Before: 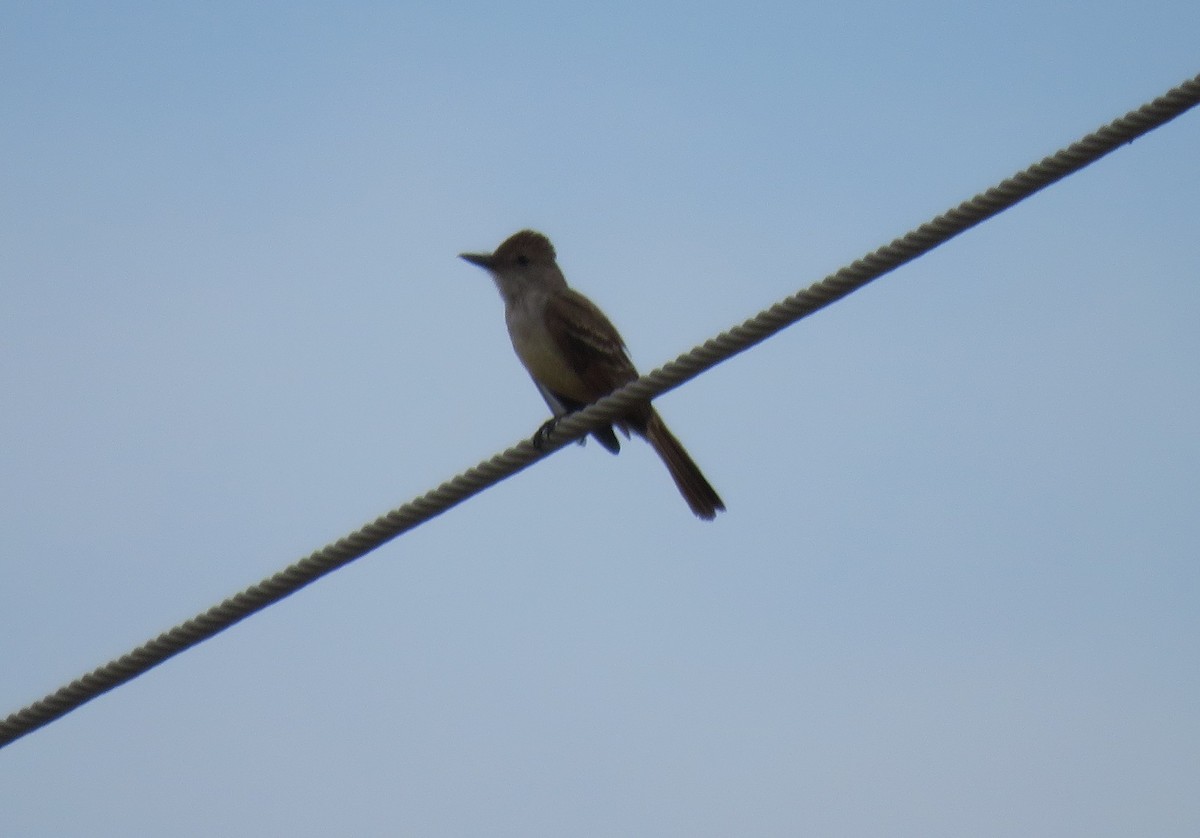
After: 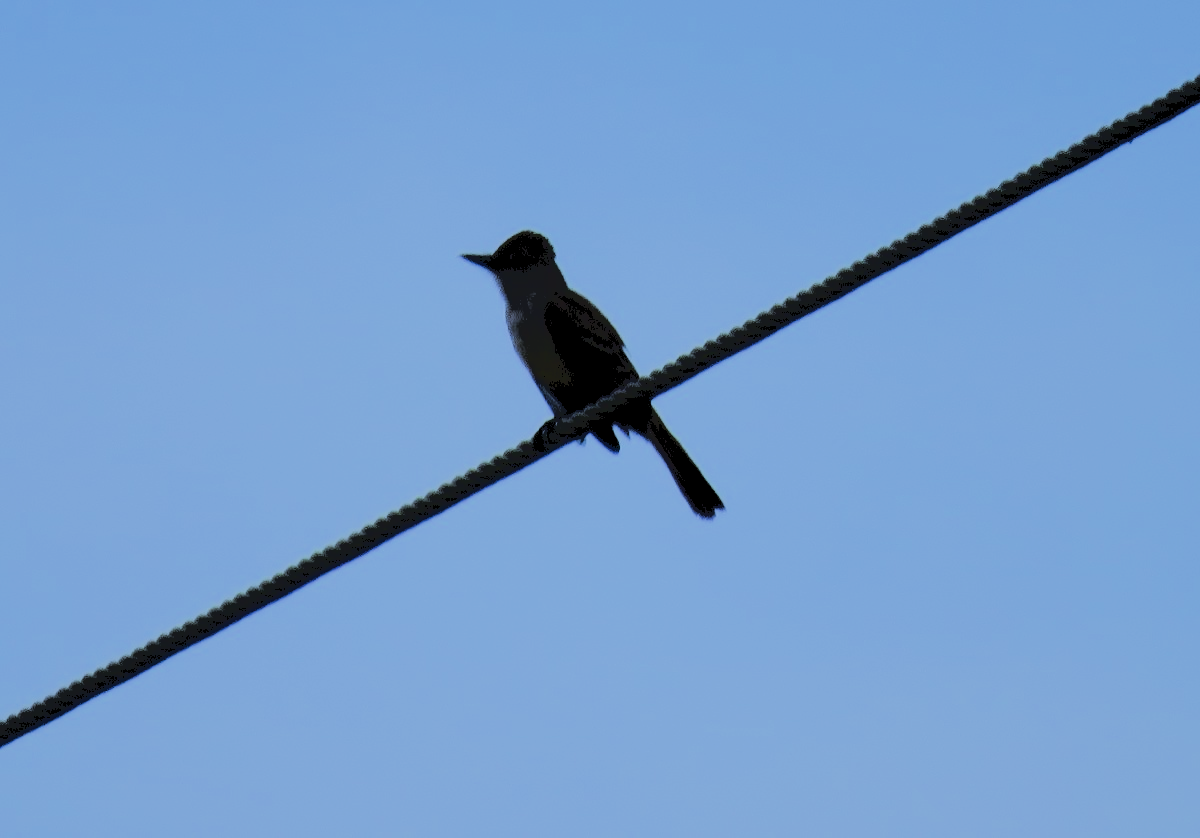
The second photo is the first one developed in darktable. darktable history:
base curve: curves: ch0 [(0.065, 0.026) (0.236, 0.358) (0.53, 0.546) (0.777, 0.841) (0.924, 0.992)], preserve colors average RGB
exposure: black level correction 0.056, exposure -0.039 EV
white balance: red 0.926, green 1.003, blue 1.133
filmic rgb: middle gray luminance 21.73%, black relative exposure -14 EV, white relative exposure 2.96 EV, target black luminance 0%, hardness 8.81, latitude 59.69%, contrast 1.208, highlights saturation mix 5%, shadows ↔ highlights balance 41.6%
rgb levels: preserve colors sum RGB, levels [[0.038, 0.433, 0.934], [0, 0.5, 1], [0, 0.5, 1]]
bloom: size 16%, threshold 98%, strength 20%
color correction: highlights a* -4.18, highlights b* -10.81
